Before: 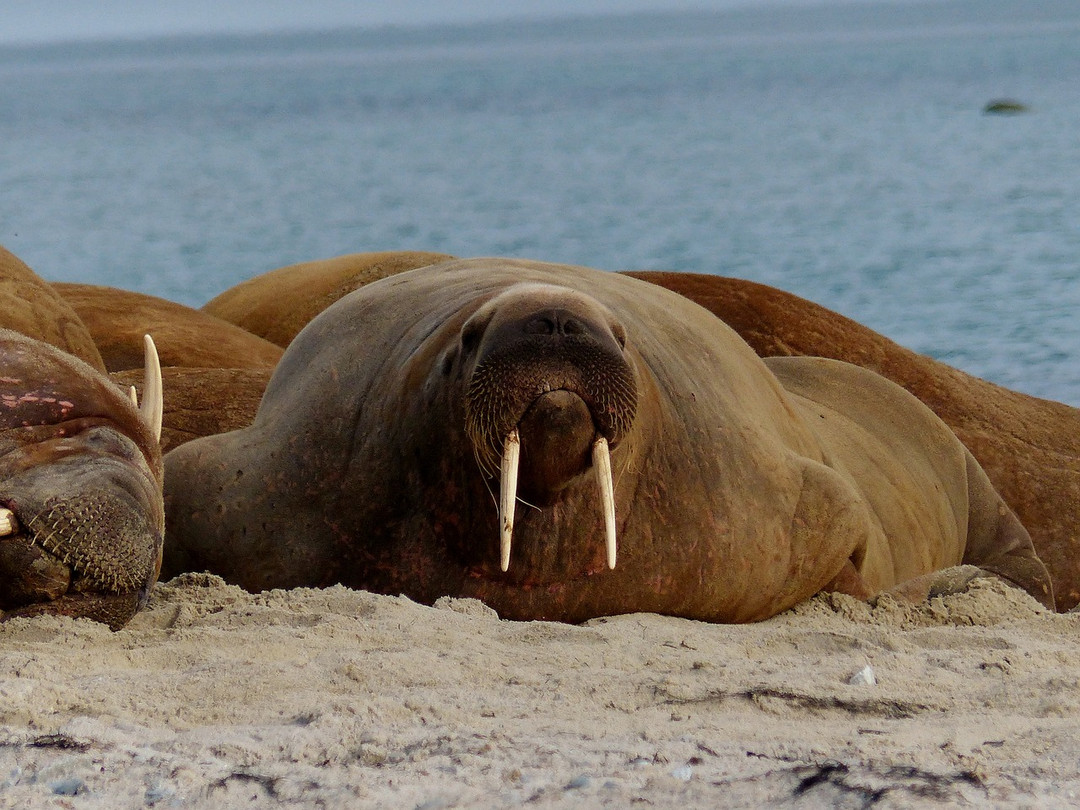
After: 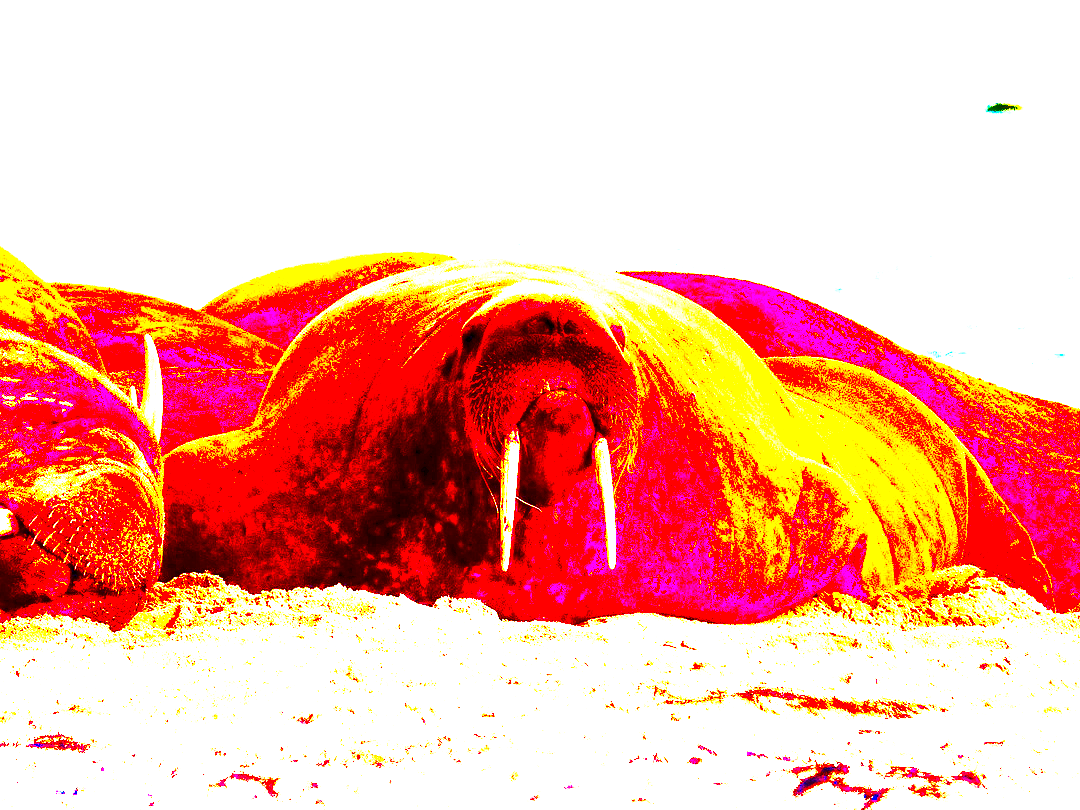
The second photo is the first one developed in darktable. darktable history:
rotate and perspective: crop left 0, crop top 0
tone curve: curves: ch0 [(0, 0) (0.004, 0.001) (0.133, 0.112) (0.325, 0.362) (0.832, 0.893) (1, 1)], color space Lab, linked channels, preserve colors none
white balance: red 1.127, blue 0.943
exposure: black level correction 0.1, exposure 3 EV, compensate highlight preservation false
